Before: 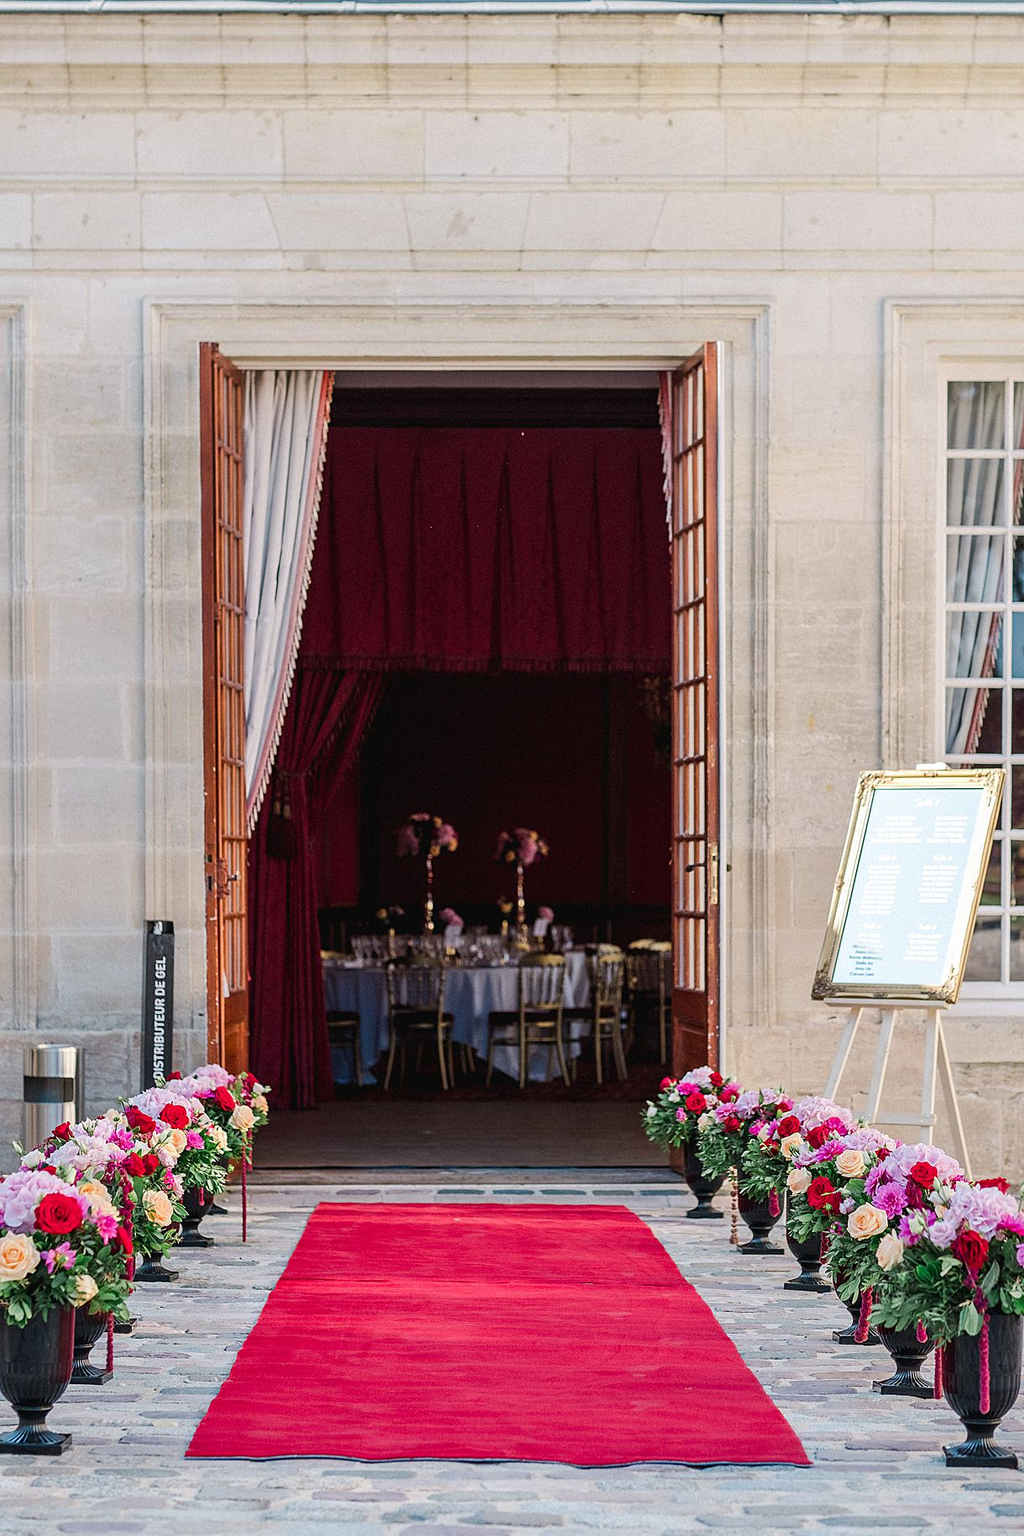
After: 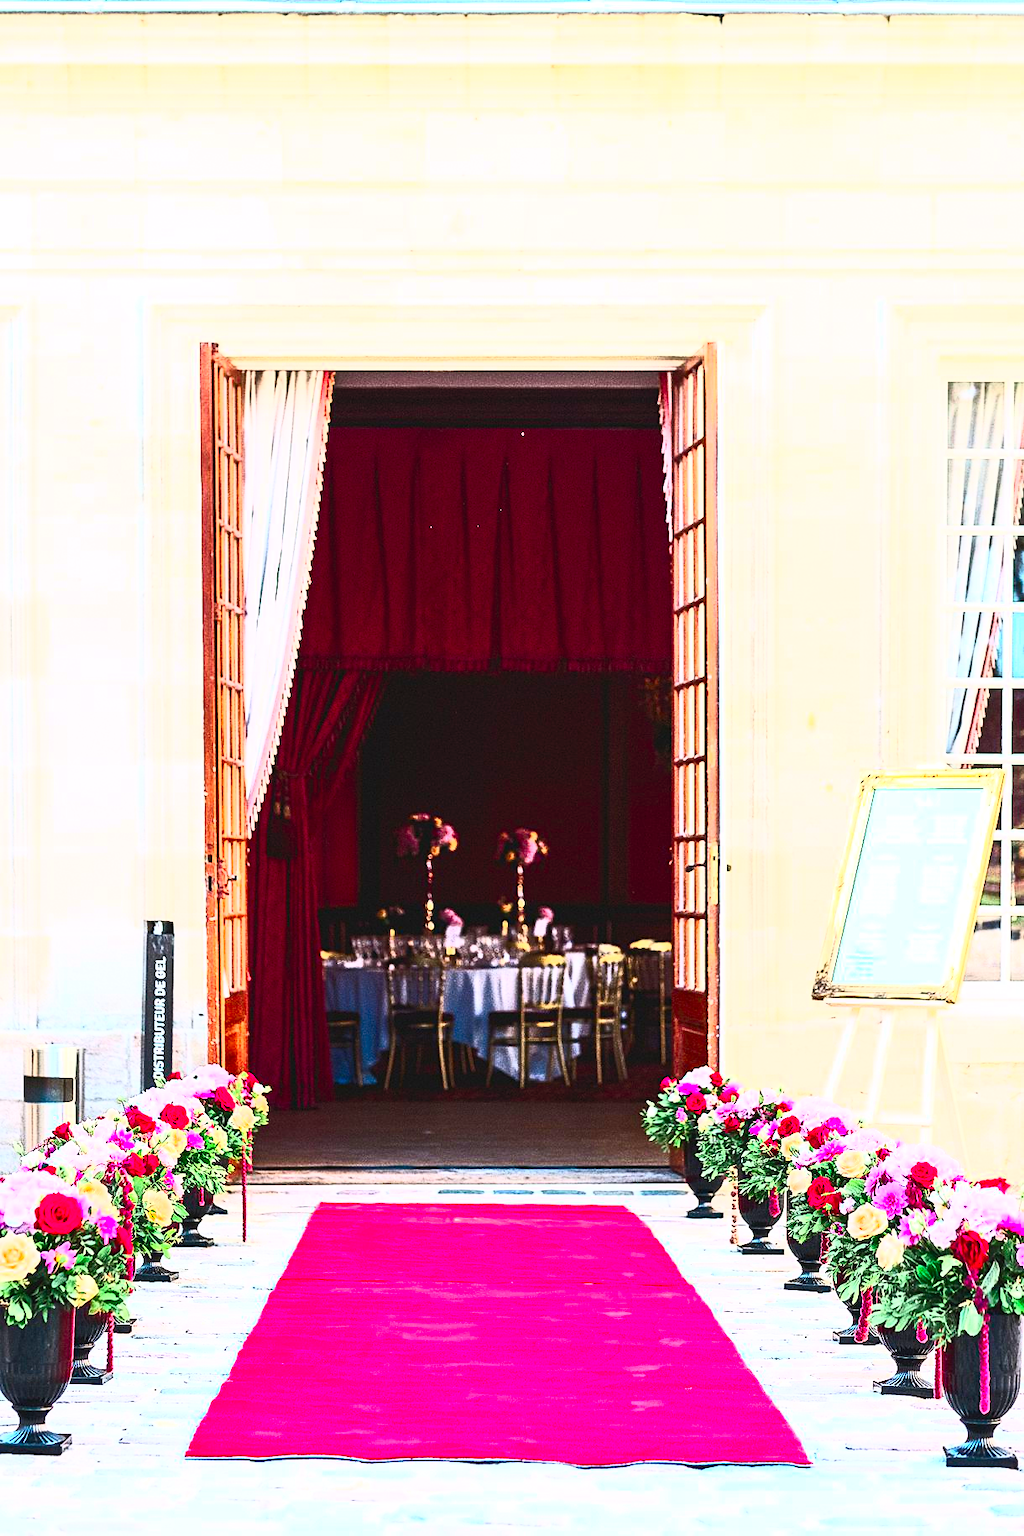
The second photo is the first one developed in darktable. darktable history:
contrast brightness saturation: contrast 0.814, brightness 0.594, saturation 0.595
exposure: black level correction 0, exposure 0.697 EV, compensate highlight preservation false
